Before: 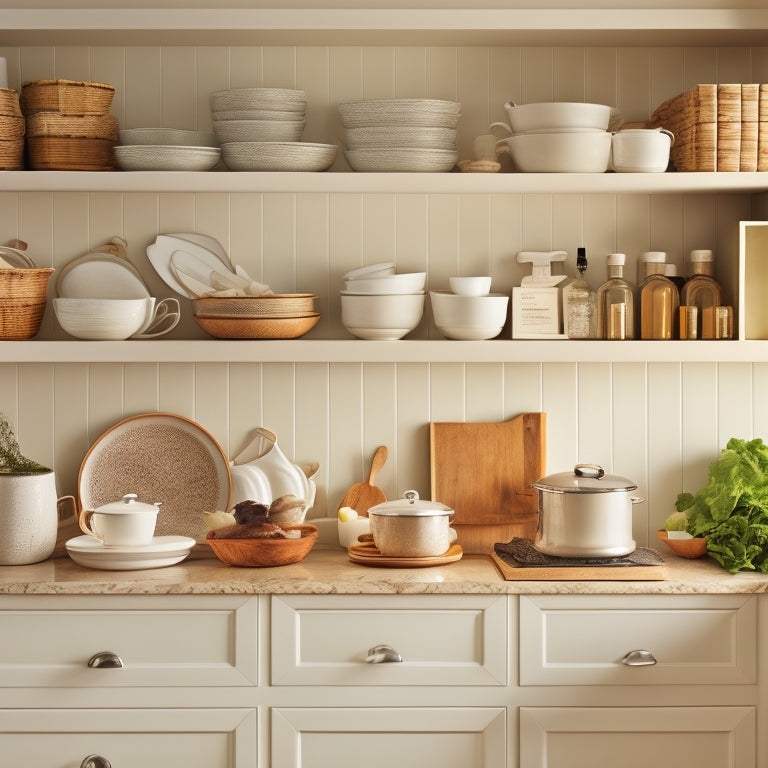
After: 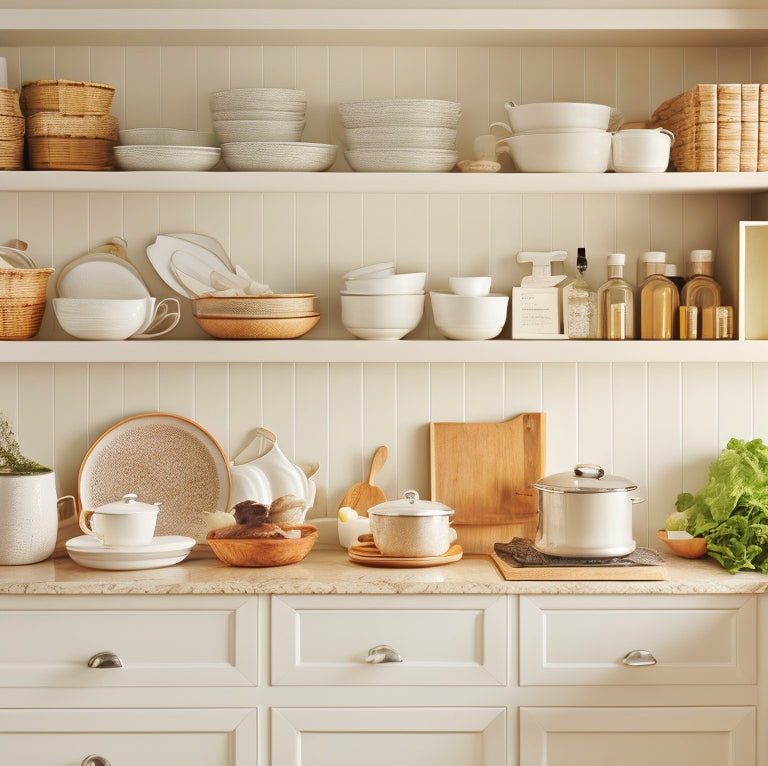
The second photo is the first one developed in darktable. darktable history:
base curve: curves: ch0 [(0, 0) (0.158, 0.273) (0.879, 0.895) (1, 1)], preserve colors none
crop: top 0.05%, bottom 0.098%
